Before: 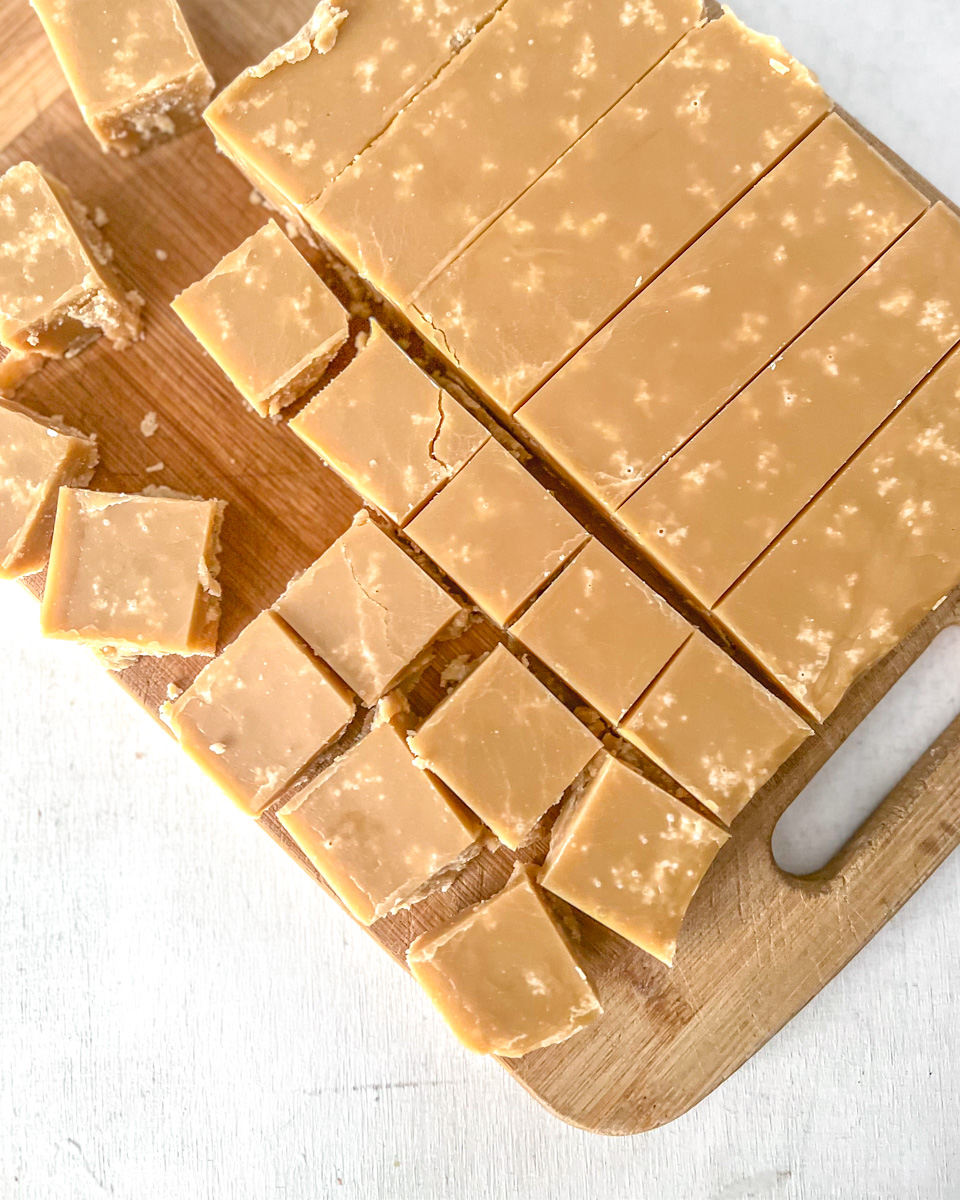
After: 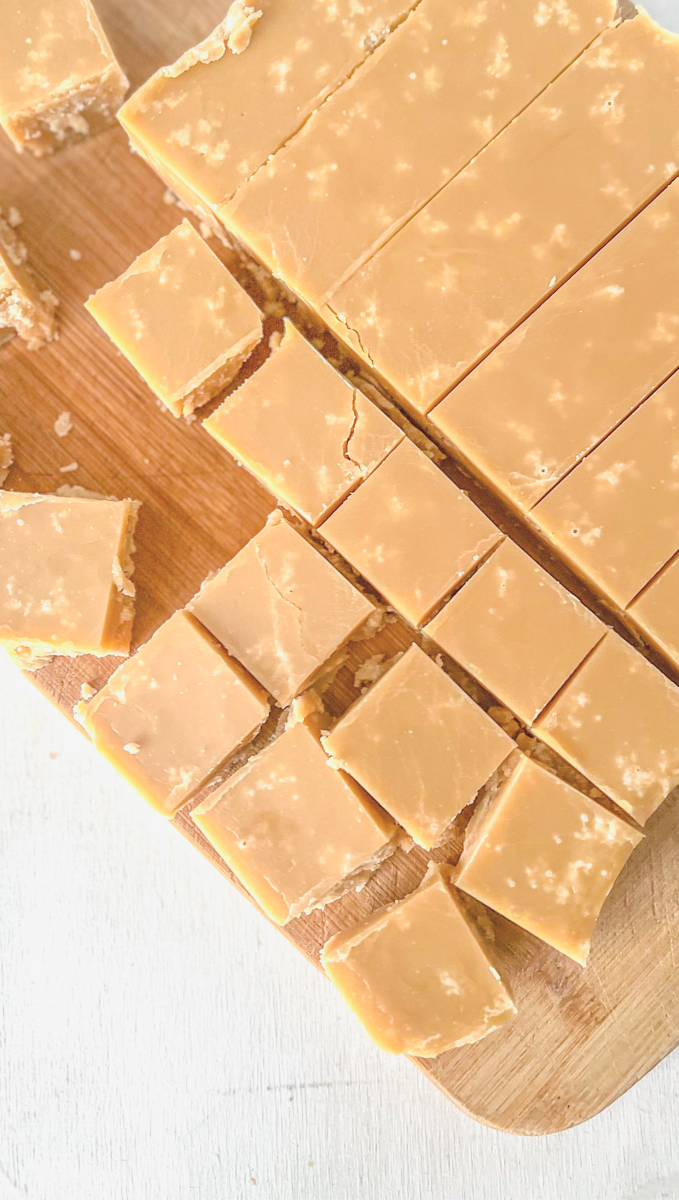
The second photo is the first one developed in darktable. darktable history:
exposure: exposure -0.21 EV, compensate highlight preservation false
crop and rotate: left 9.061%, right 20.142%
grain: coarseness 0.81 ISO, strength 1.34%, mid-tones bias 0%
color correction: highlights a* -0.137, highlights b* 0.137
contrast brightness saturation: brightness 0.28
